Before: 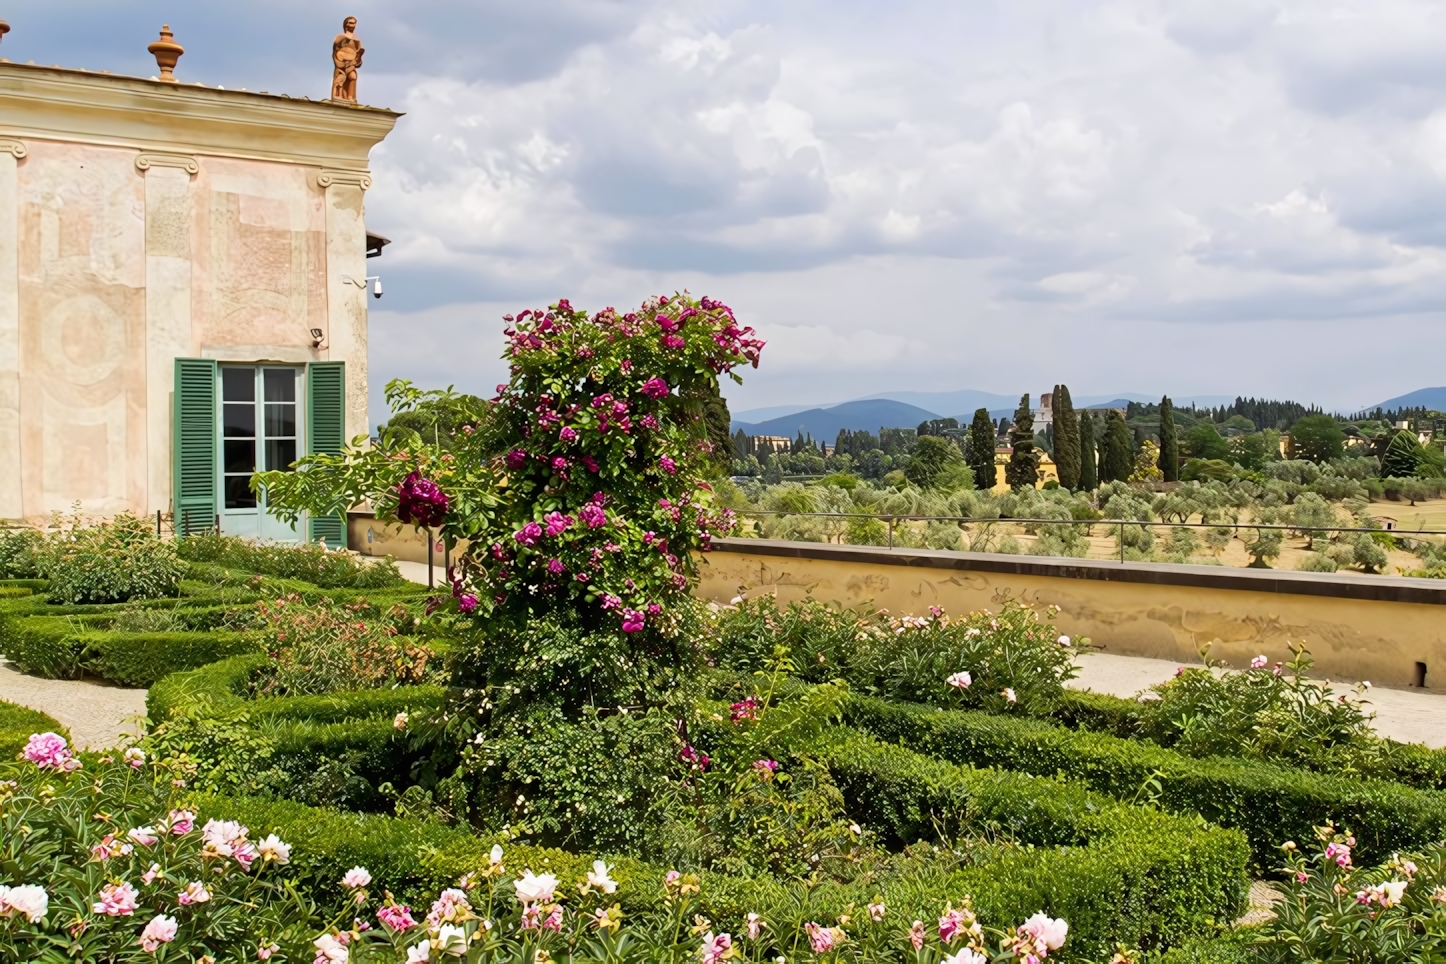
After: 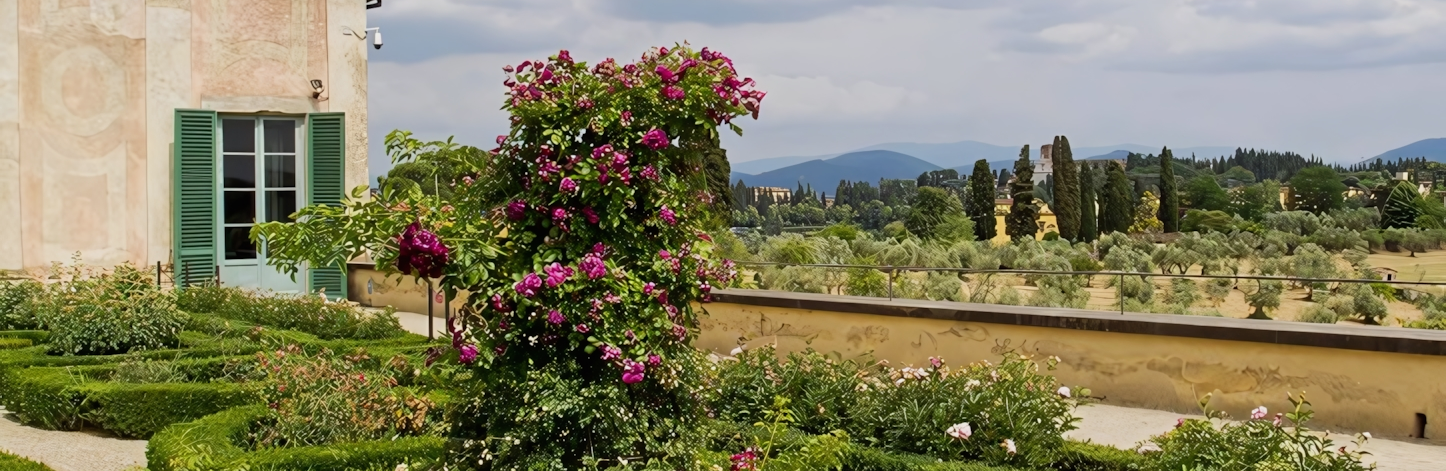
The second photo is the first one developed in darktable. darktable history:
crop and rotate: top 25.896%, bottom 25.147%
exposure: exposure -0.255 EV, compensate exposure bias true, compensate highlight preservation false
